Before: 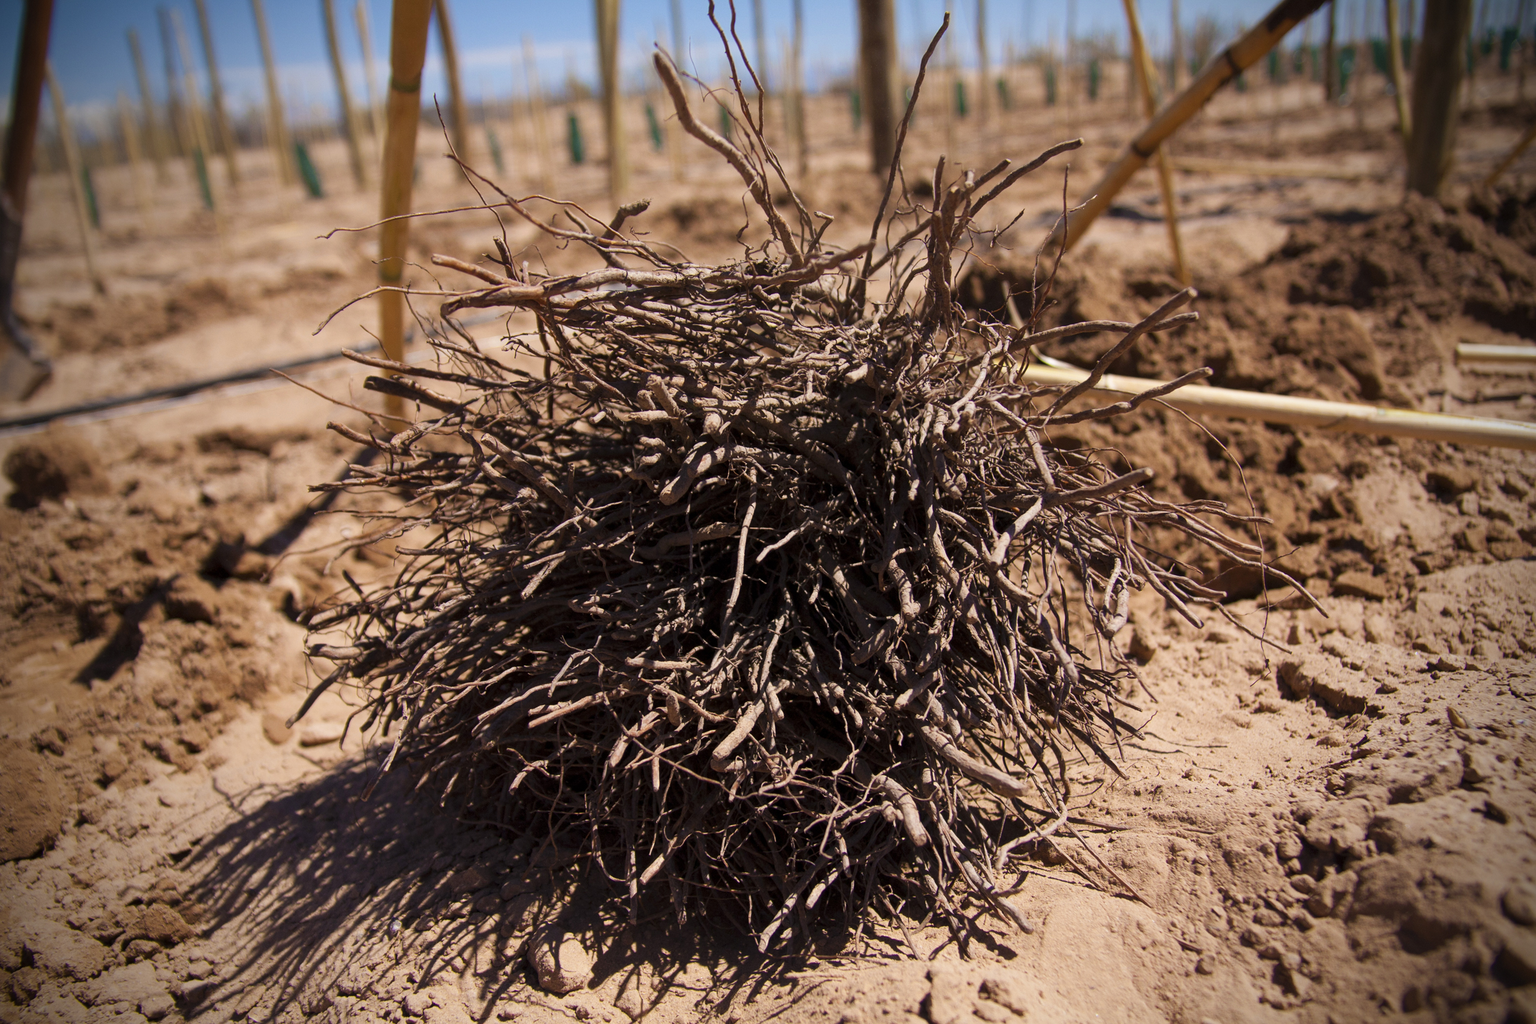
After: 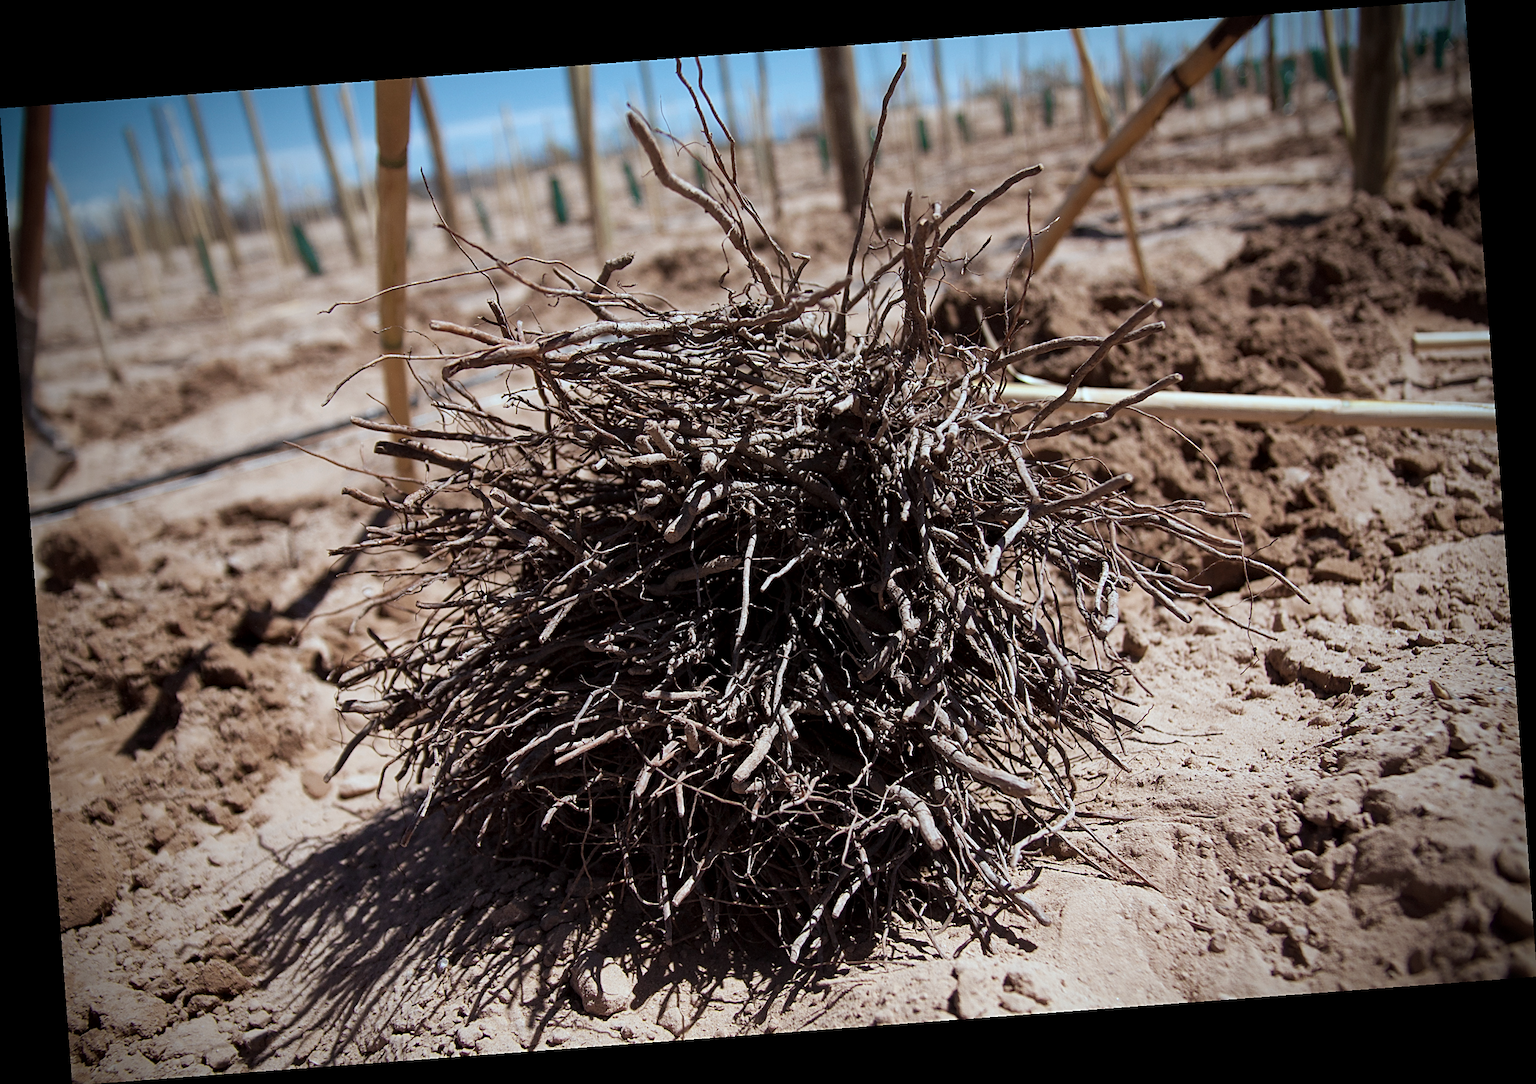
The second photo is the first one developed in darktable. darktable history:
local contrast: mode bilateral grid, contrast 20, coarseness 50, detail 120%, midtone range 0.2
sharpen: on, module defaults
color correction: highlights a* -12.64, highlights b* -18.1, saturation 0.7
rotate and perspective: rotation -4.25°, automatic cropping off
